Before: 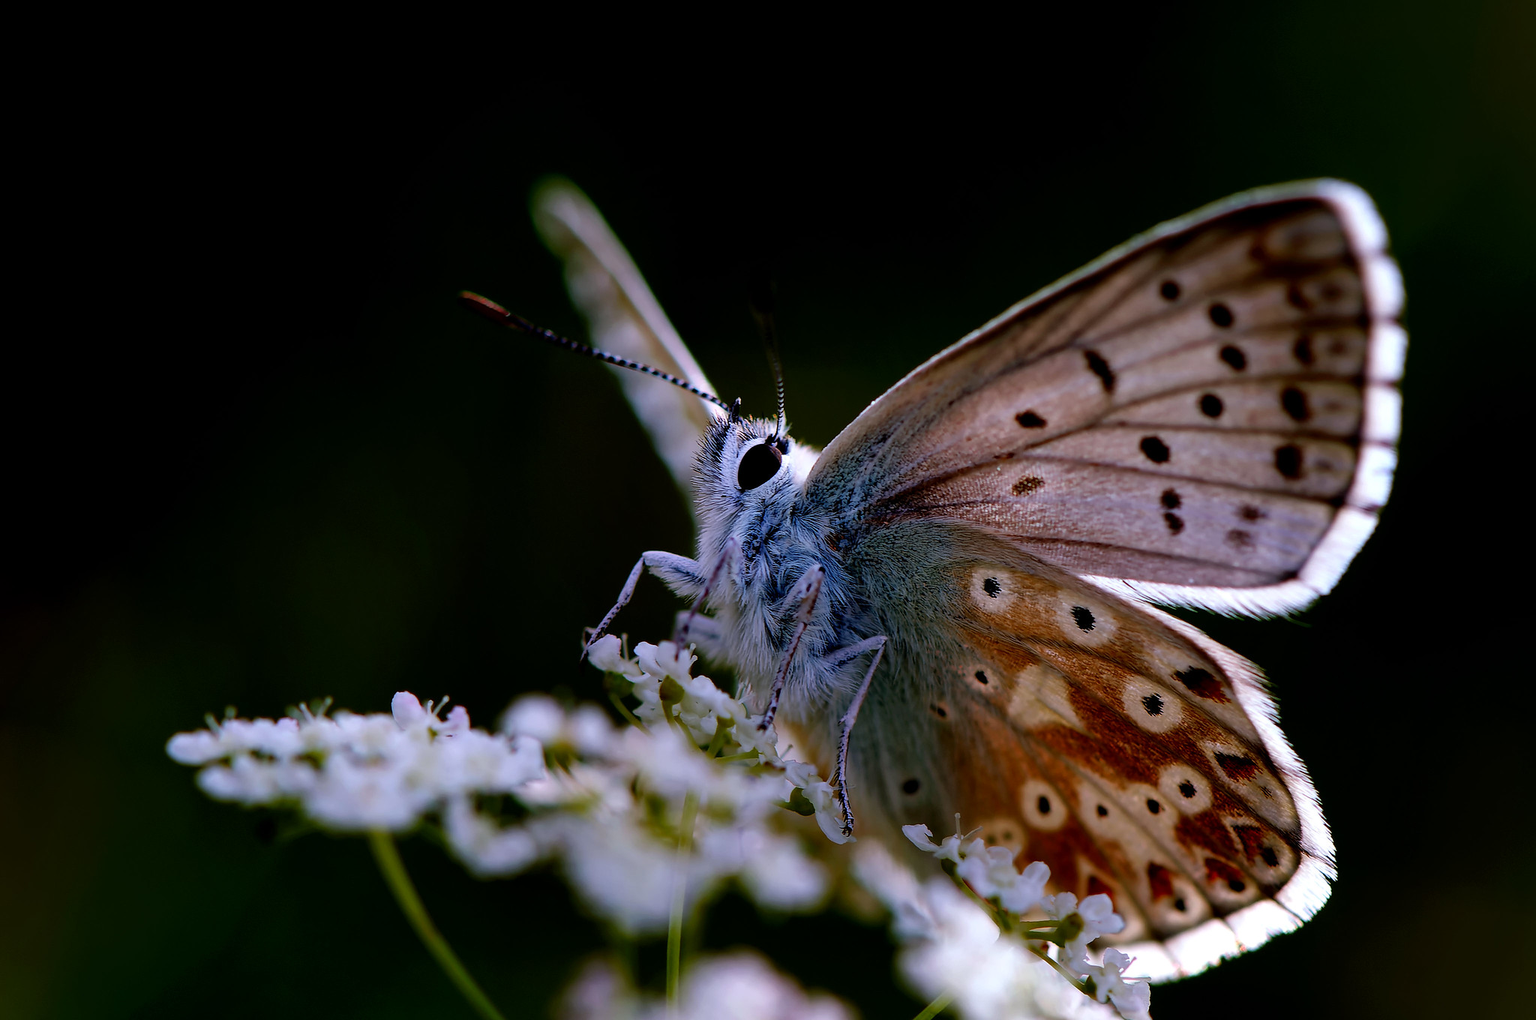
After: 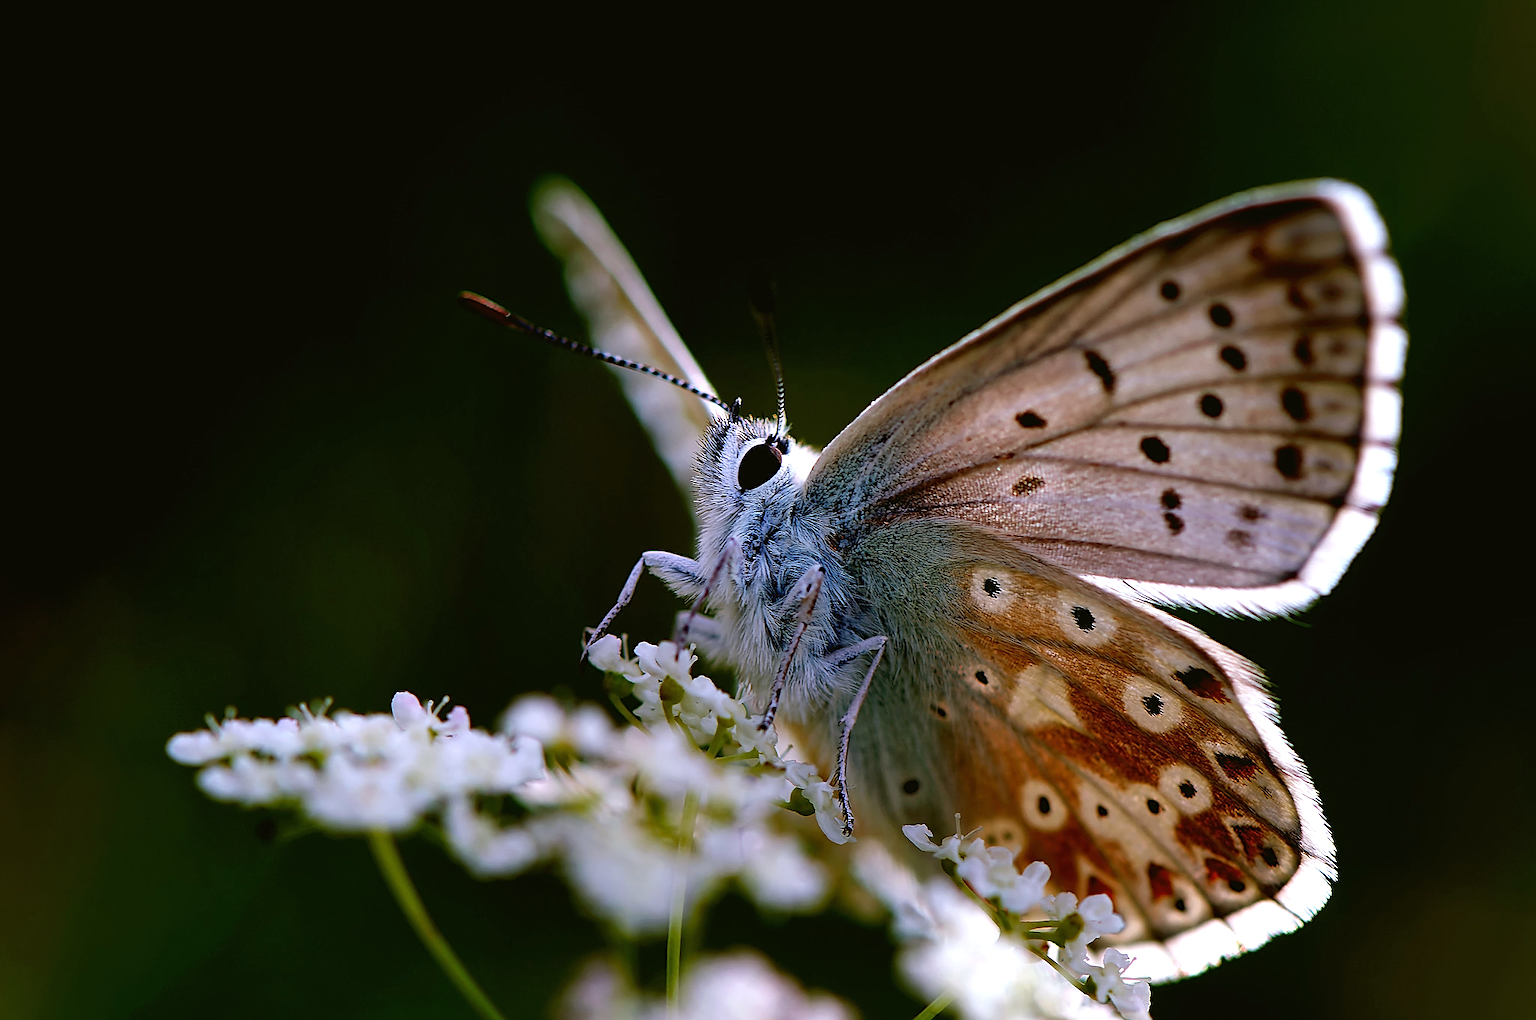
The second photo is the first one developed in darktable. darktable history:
exposure: exposure 0.507 EV, compensate highlight preservation false
sharpen: on, module defaults
color balance: mode lift, gamma, gain (sRGB), lift [1.04, 1, 1, 0.97], gamma [1.01, 1, 1, 0.97], gain [0.96, 1, 1, 0.97]
